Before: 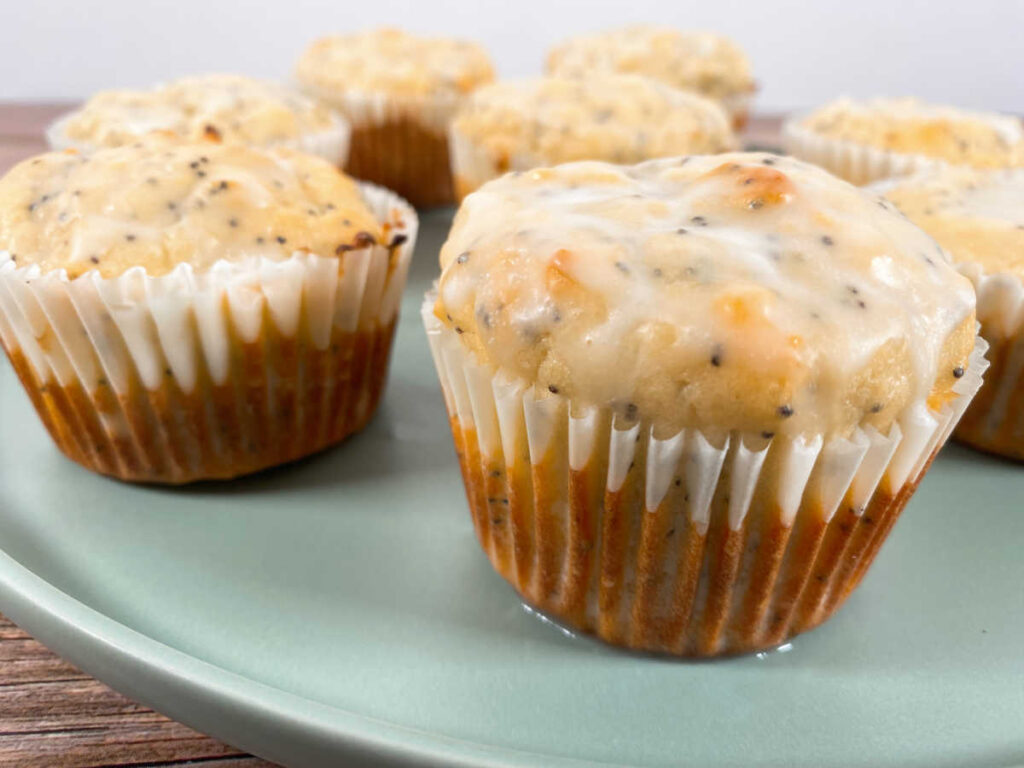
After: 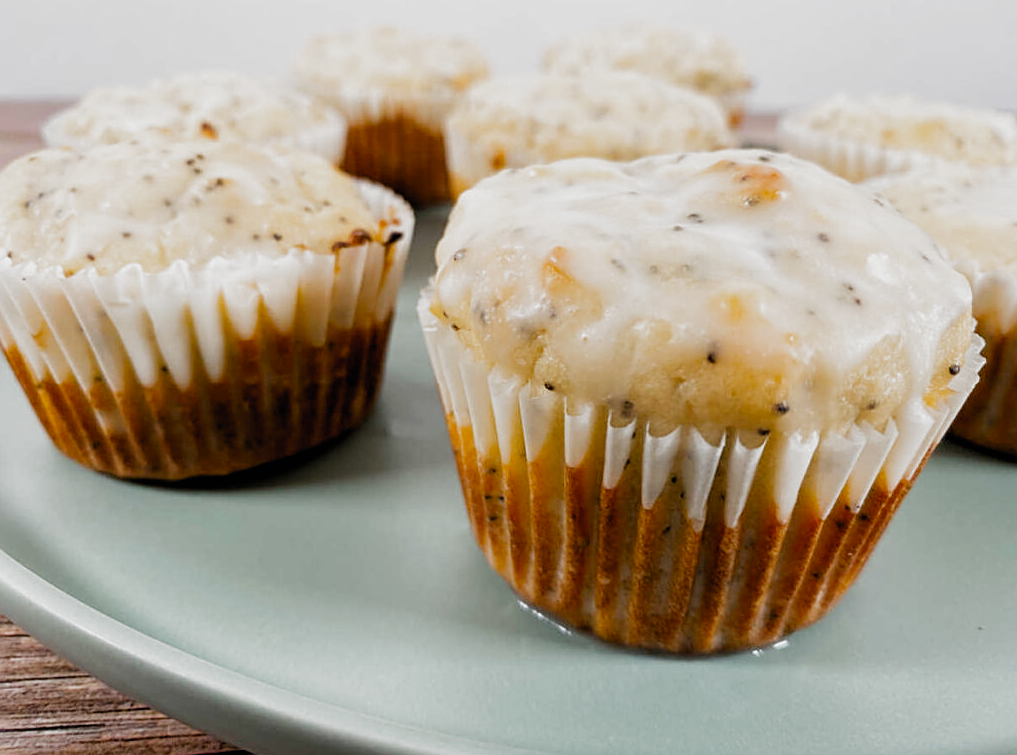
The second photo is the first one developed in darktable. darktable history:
crop: left 0.414%, top 0.475%, right 0.21%, bottom 0.847%
filmic rgb: black relative exposure -4.92 EV, white relative exposure 2.84 EV, hardness 3.7, preserve chrominance no, color science v5 (2021), contrast in shadows safe, contrast in highlights safe
sharpen: on, module defaults
